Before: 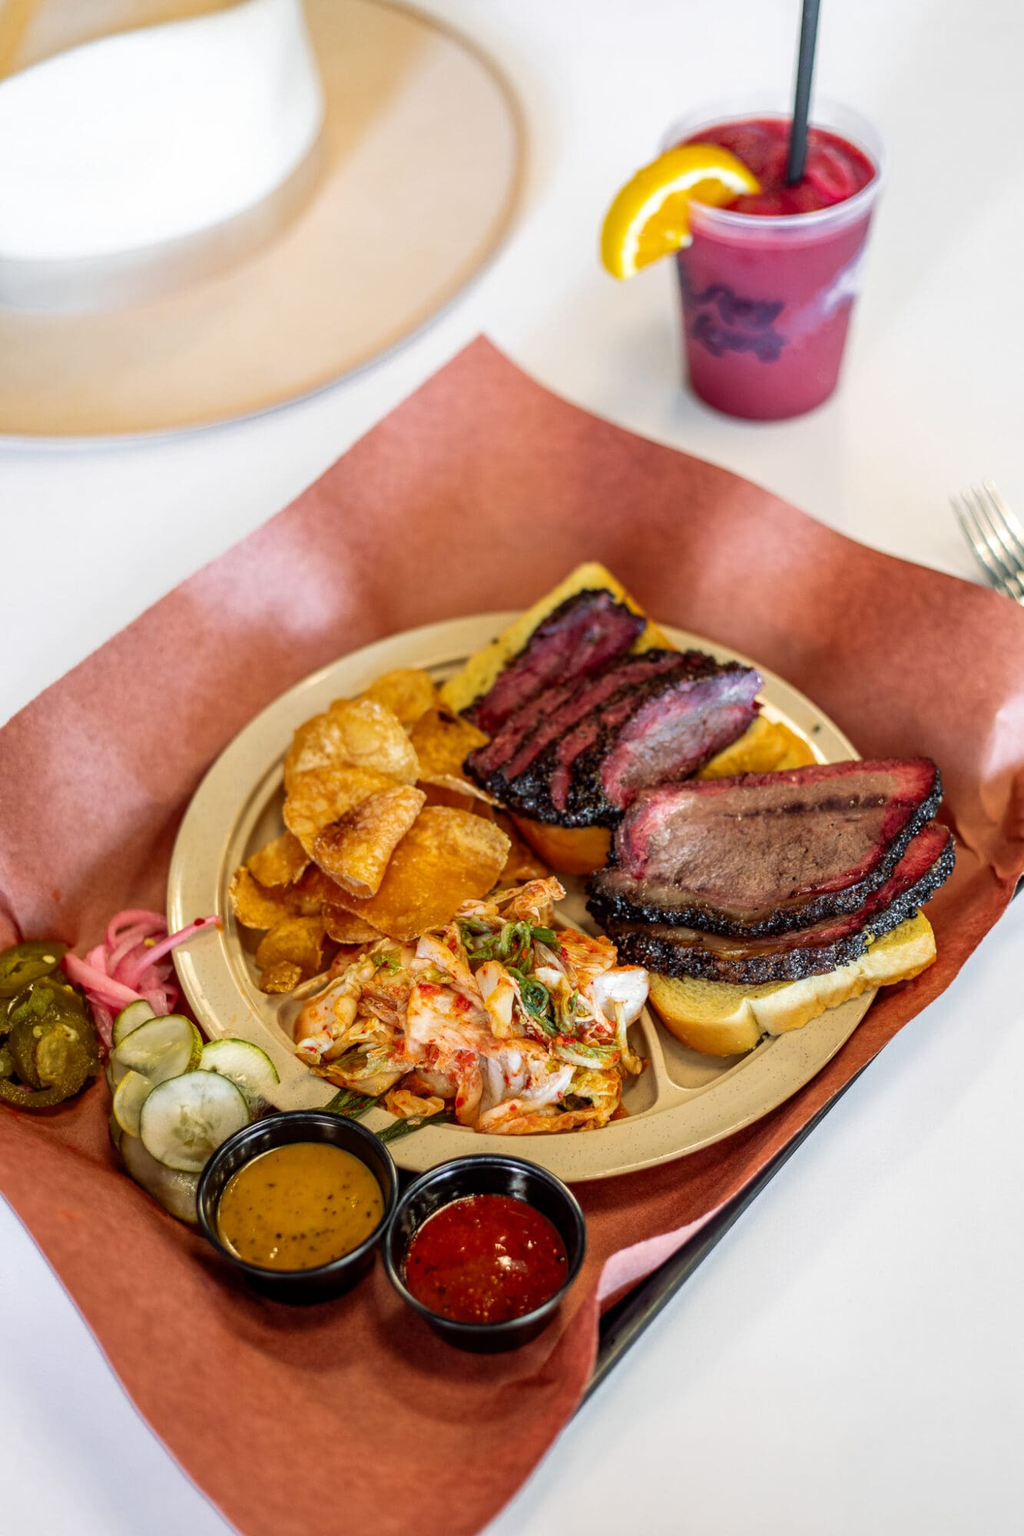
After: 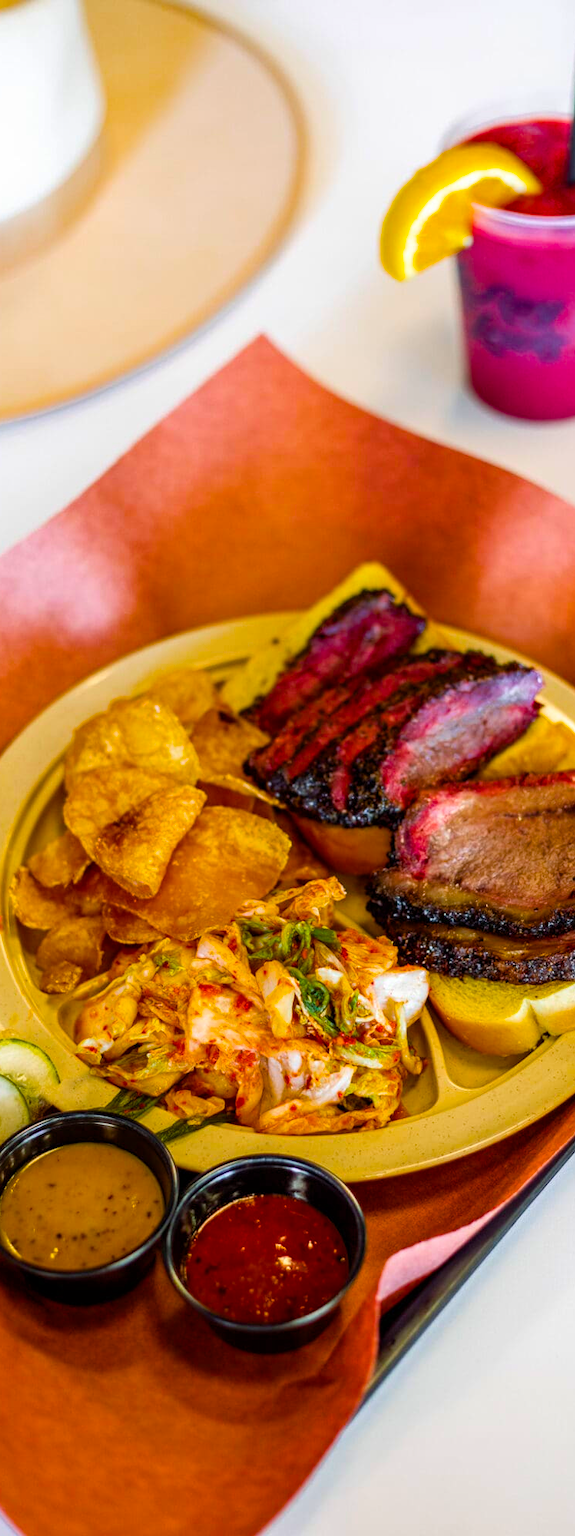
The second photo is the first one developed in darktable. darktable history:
color balance rgb: linear chroma grading › global chroma 23.15%, perceptual saturation grading › global saturation 28.7%, perceptual saturation grading › mid-tones 12.04%, perceptual saturation grading › shadows 10.19%, global vibrance 22.22%
crop: left 21.496%, right 22.254%
